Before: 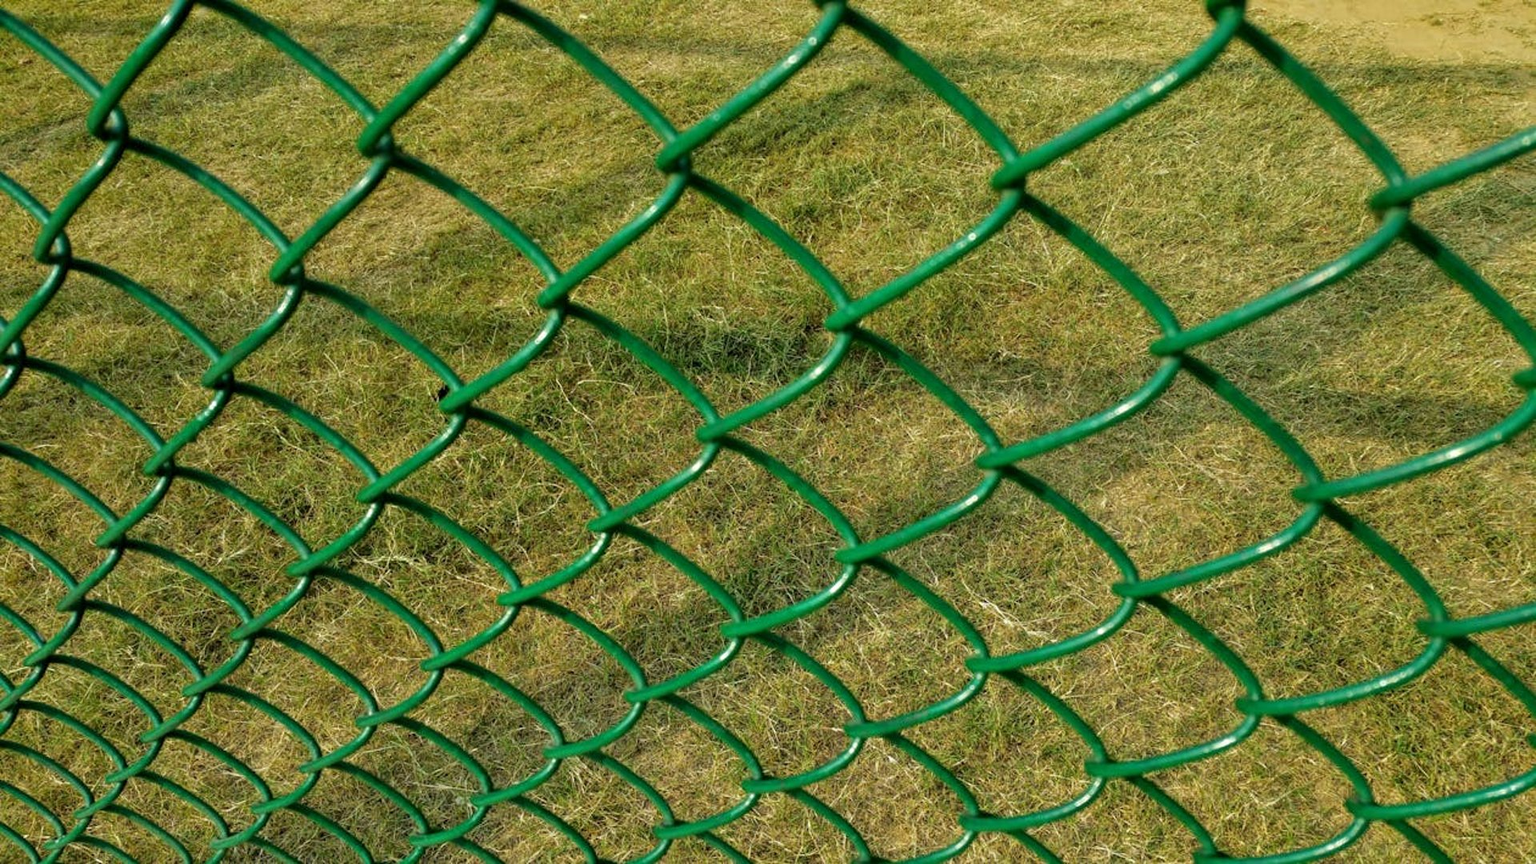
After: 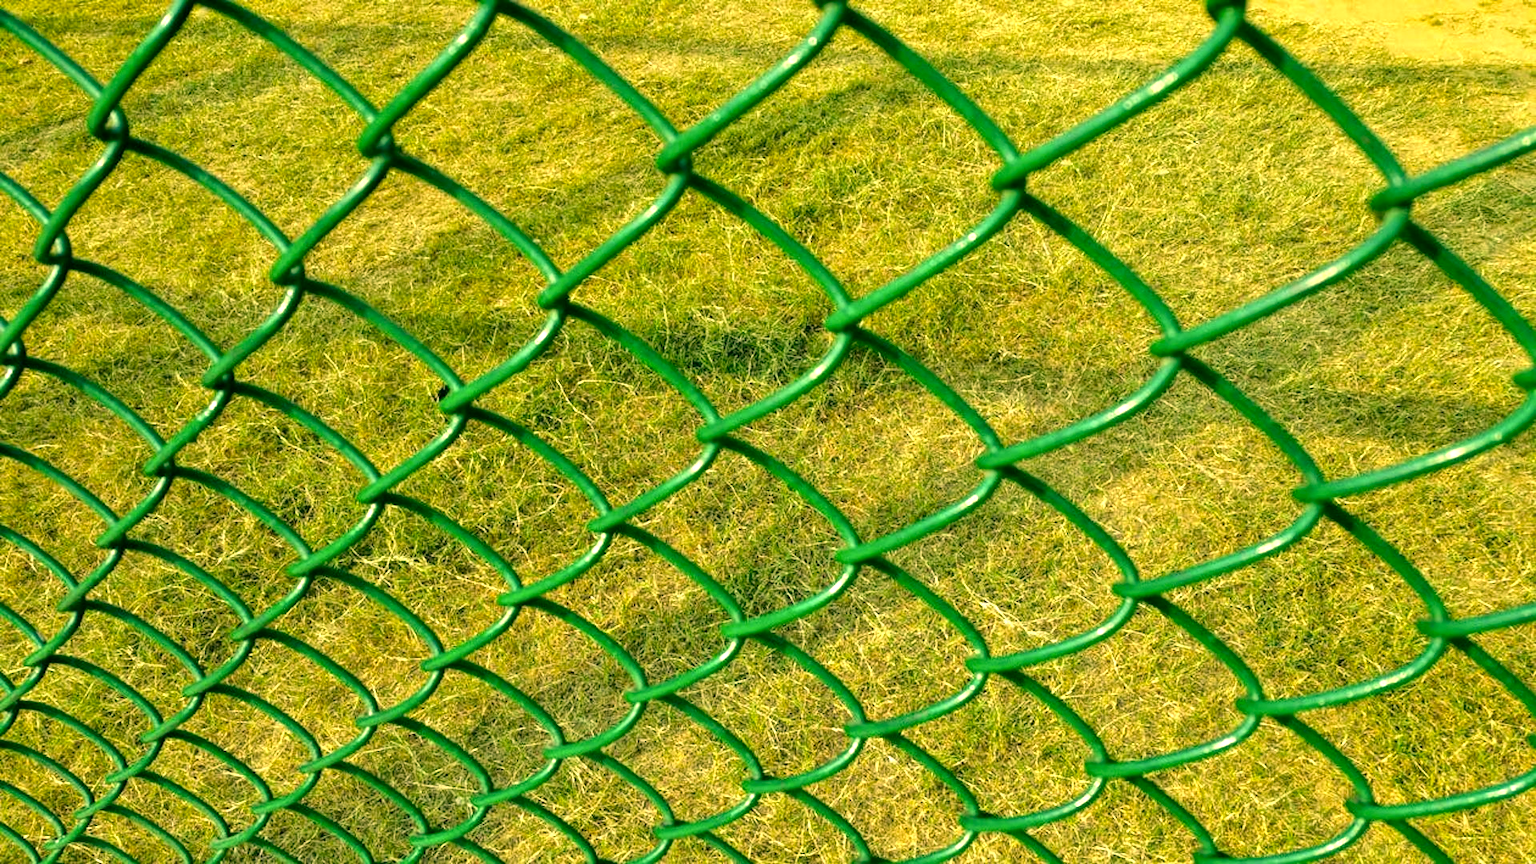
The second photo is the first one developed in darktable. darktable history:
exposure: black level correction 0, exposure 0.947 EV, compensate highlight preservation false
color correction: highlights a* 4.68, highlights b* 24.49, shadows a* -16.25, shadows b* 3.81
